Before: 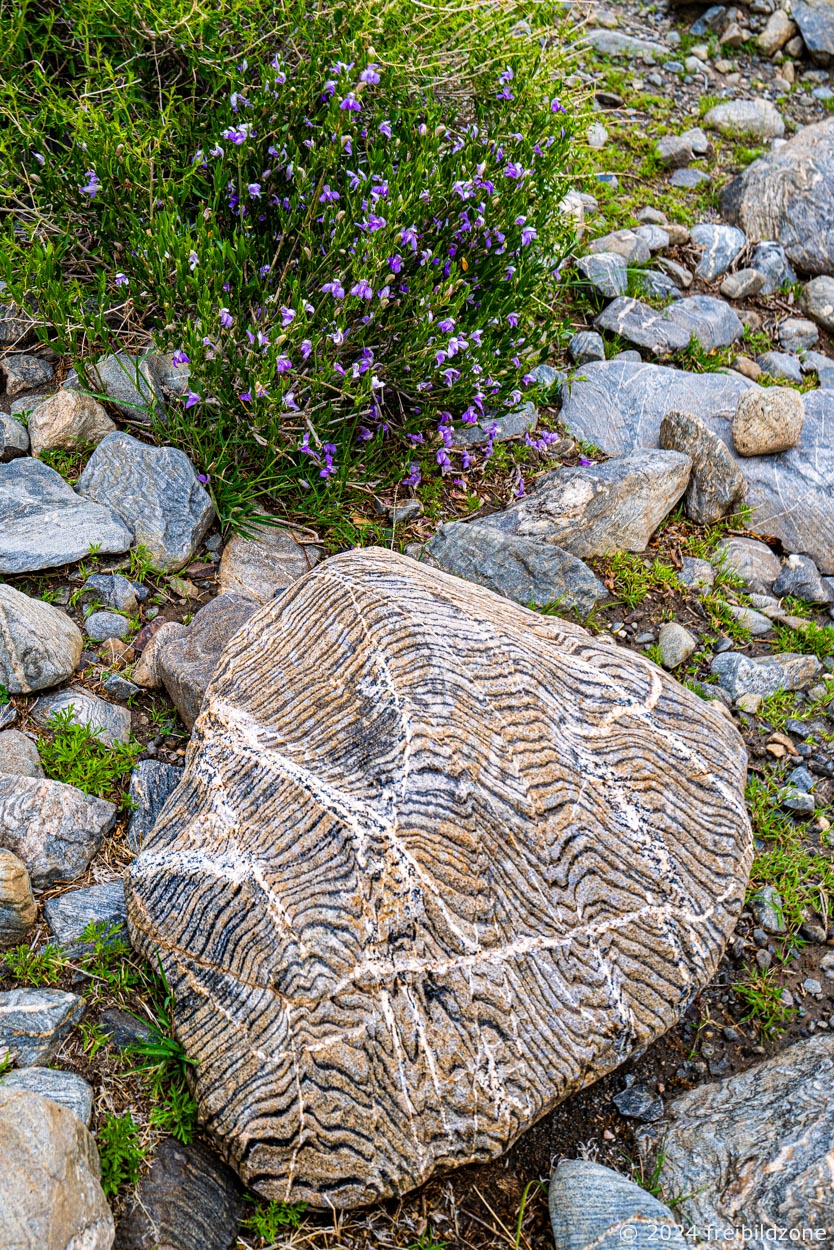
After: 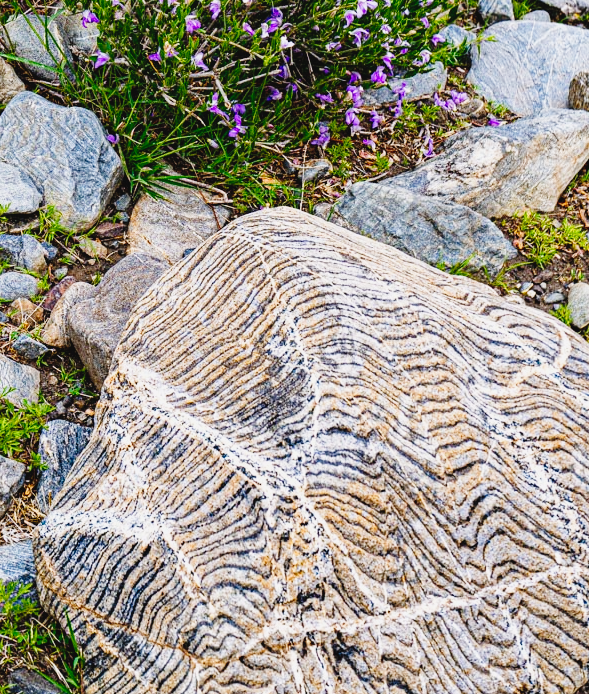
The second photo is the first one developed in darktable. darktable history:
tone curve: curves: ch0 [(0, 0.037) (0.045, 0.055) (0.155, 0.138) (0.29, 0.325) (0.428, 0.513) (0.604, 0.71) (0.824, 0.882) (1, 0.965)]; ch1 [(0, 0) (0.339, 0.334) (0.445, 0.419) (0.476, 0.454) (0.498, 0.498) (0.53, 0.515) (0.557, 0.556) (0.609, 0.649) (0.716, 0.746) (1, 1)]; ch2 [(0, 0) (0.327, 0.318) (0.417, 0.426) (0.46, 0.453) (0.502, 0.5) (0.526, 0.52) (0.554, 0.541) (0.626, 0.65) (0.749, 0.746) (1, 1)], preserve colors none
crop: left 10.967%, top 27.215%, right 18.309%, bottom 17.239%
